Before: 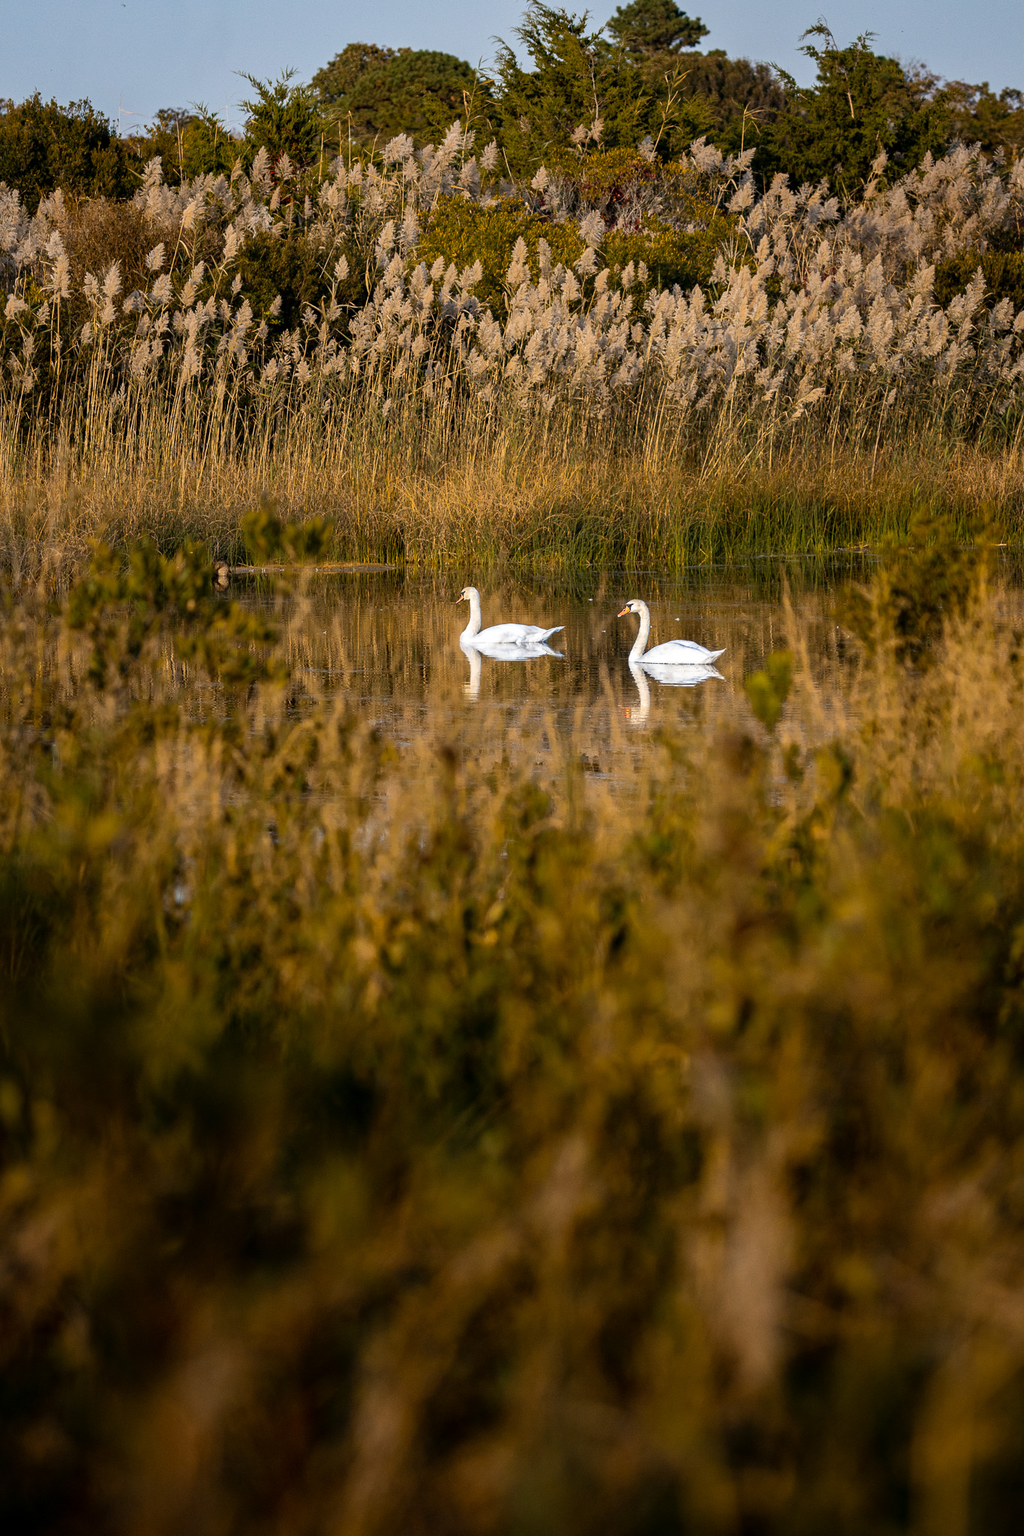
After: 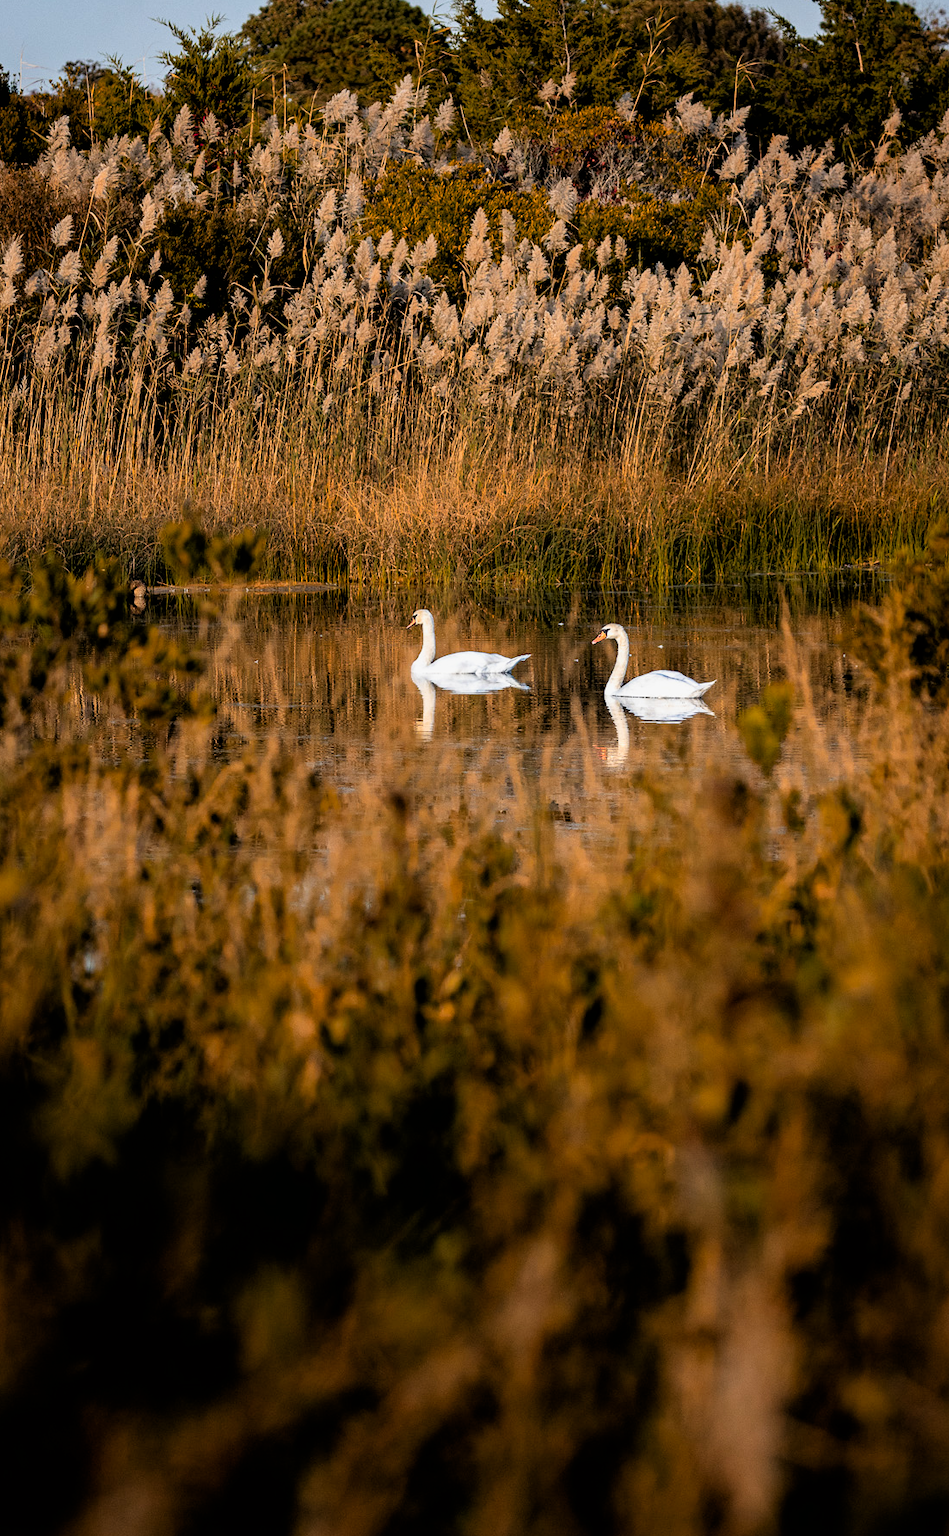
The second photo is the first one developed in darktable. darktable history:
crop: left 9.92%, top 3.655%, right 9.187%, bottom 9.135%
filmic rgb: black relative exposure -4.96 EV, white relative exposure 2.84 EV, hardness 3.72
color zones: curves: ch1 [(0.235, 0.558) (0.75, 0.5)]; ch2 [(0.25, 0.462) (0.749, 0.457)]
